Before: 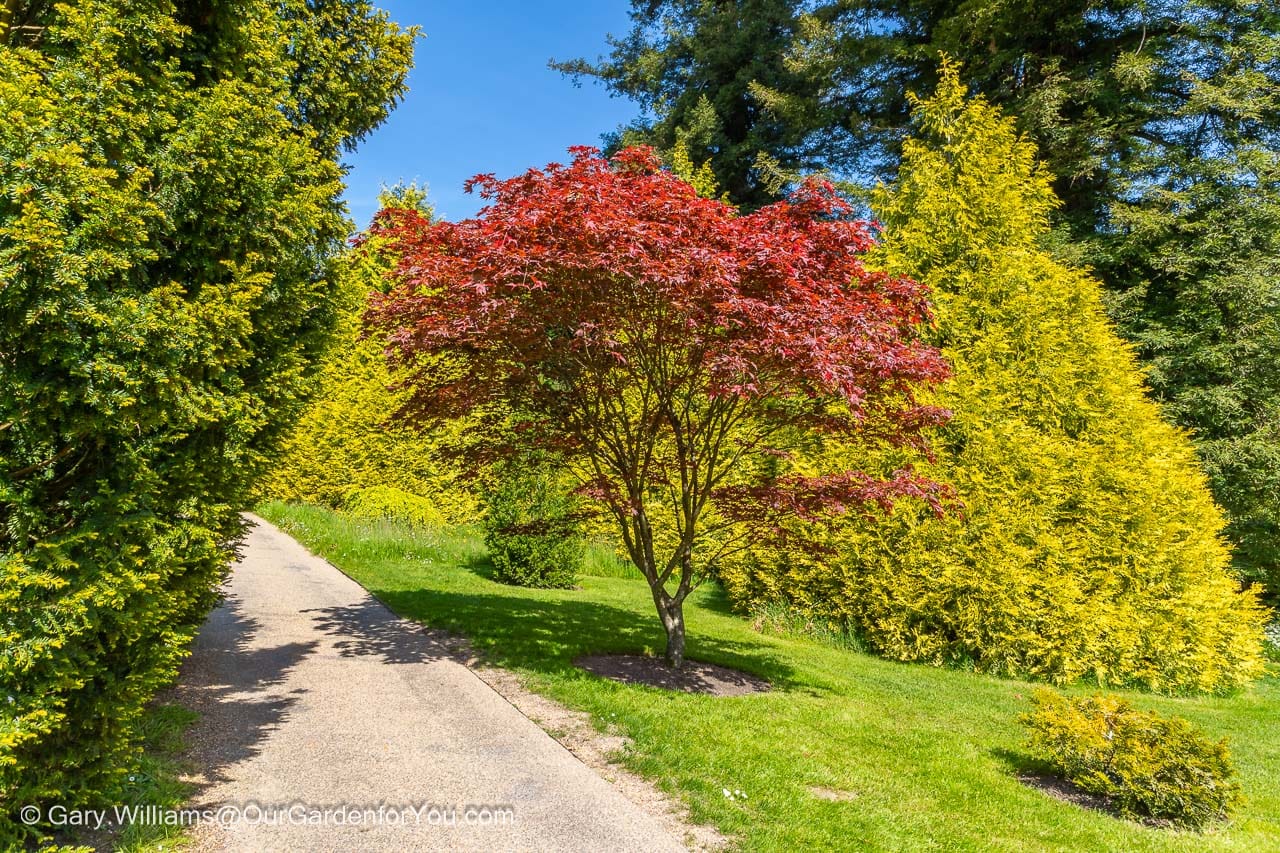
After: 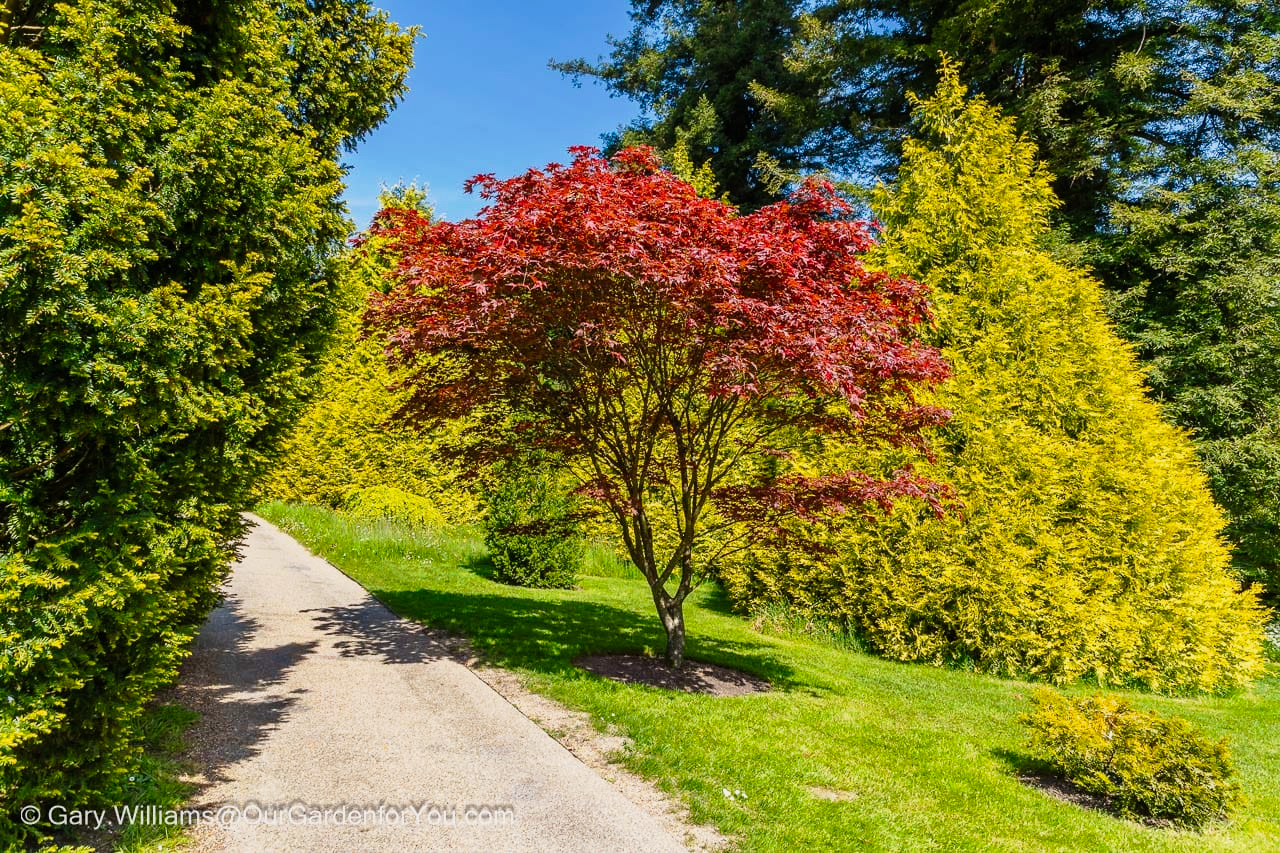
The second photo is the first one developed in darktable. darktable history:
tone curve: curves: ch0 [(0, 0) (0.139, 0.081) (0.304, 0.259) (0.502, 0.505) (0.683, 0.676) (0.761, 0.773) (0.858, 0.858) (0.987, 0.945)]; ch1 [(0, 0) (0.172, 0.123) (0.304, 0.288) (0.414, 0.44) (0.472, 0.473) (0.502, 0.508) (0.54, 0.543) (0.583, 0.601) (0.638, 0.654) (0.741, 0.783) (1, 1)]; ch2 [(0, 0) (0.411, 0.424) (0.485, 0.476) (0.502, 0.502) (0.557, 0.54) (0.631, 0.576) (1, 1)], preserve colors none
